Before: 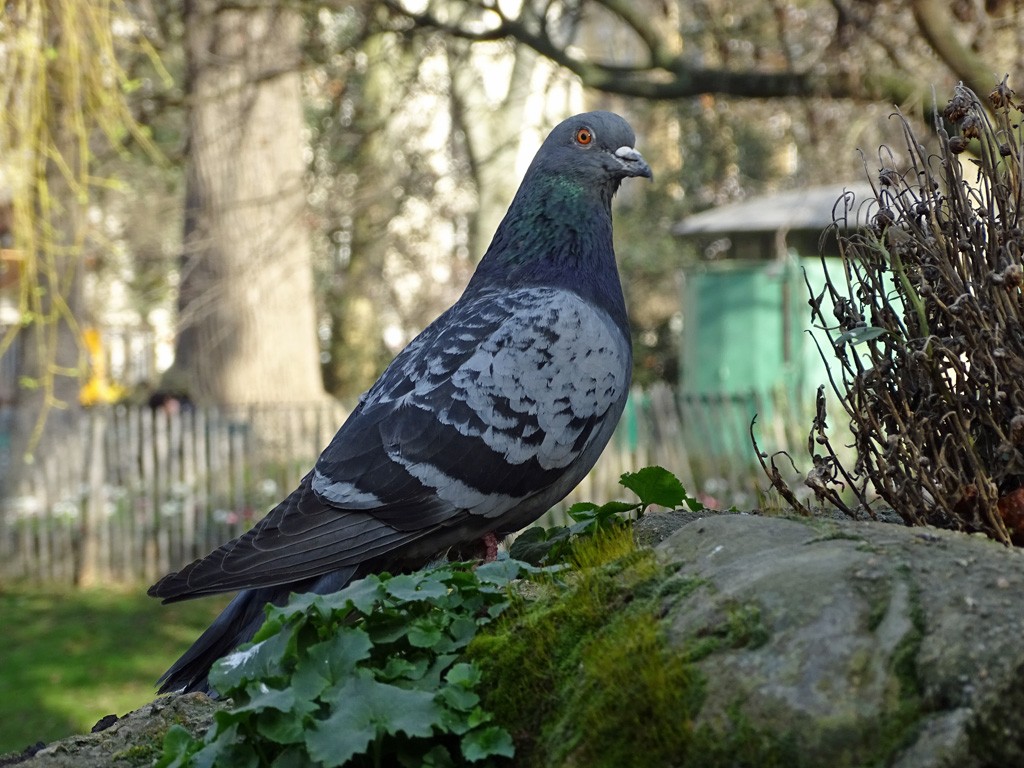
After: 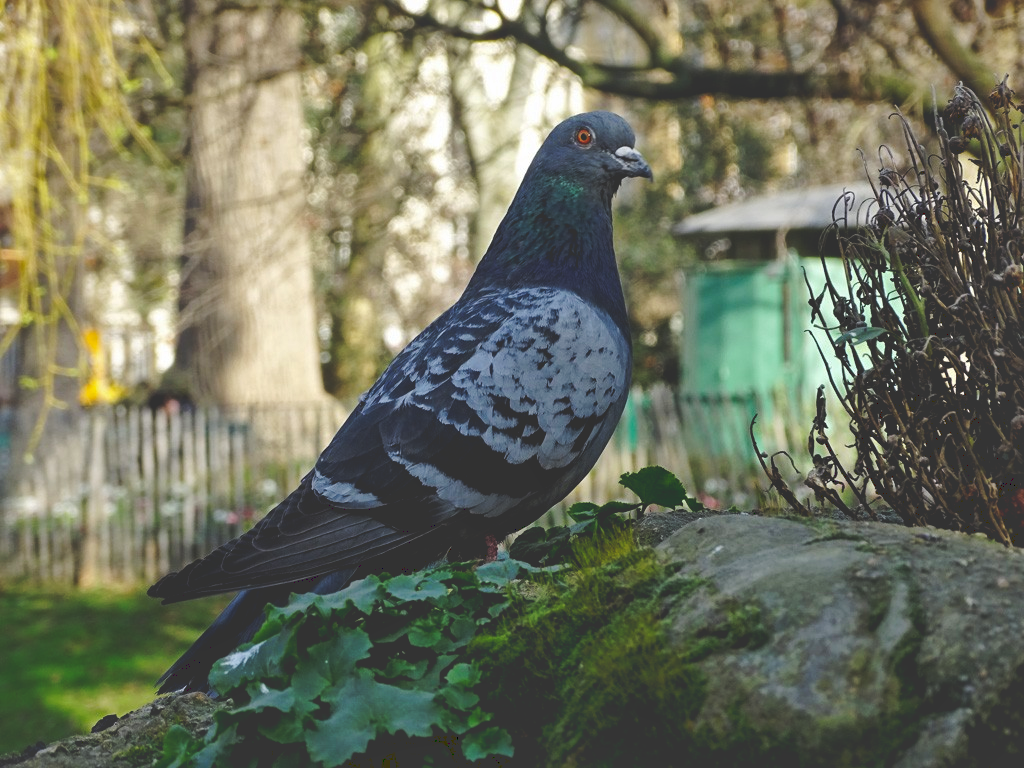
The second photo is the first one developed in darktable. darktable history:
tone curve: curves: ch0 [(0, 0) (0.003, 0.161) (0.011, 0.161) (0.025, 0.161) (0.044, 0.161) (0.069, 0.161) (0.1, 0.161) (0.136, 0.163) (0.177, 0.179) (0.224, 0.207) (0.277, 0.243) (0.335, 0.292) (0.399, 0.361) (0.468, 0.452) (0.543, 0.547) (0.623, 0.638) (0.709, 0.731) (0.801, 0.826) (0.898, 0.911) (1, 1)], preserve colors none
shadows and highlights: on, module defaults
